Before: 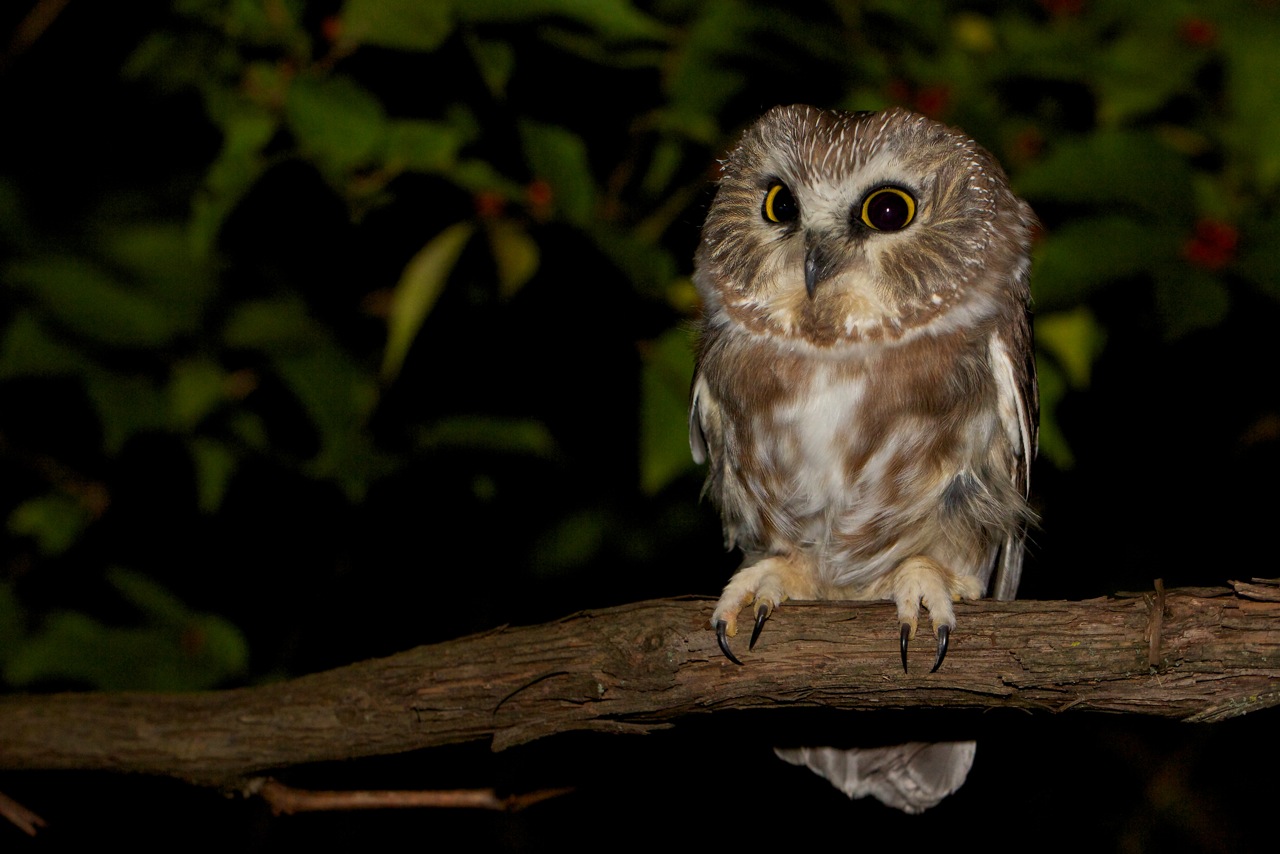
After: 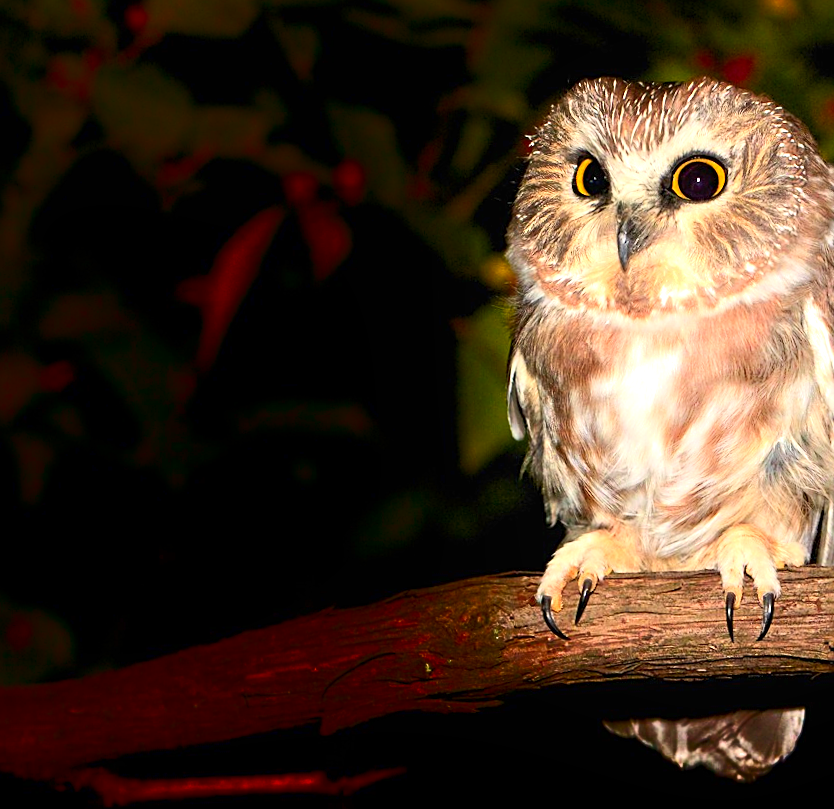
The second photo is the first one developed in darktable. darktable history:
exposure: black level correction 0, exposure 1.379 EV, compensate exposure bias true, compensate highlight preservation false
sharpen: on, module defaults
color zones: curves: ch1 [(0.235, 0.558) (0.75, 0.5)]; ch2 [(0.25, 0.462) (0.749, 0.457)], mix 40.67%
contrast brightness saturation: contrast 0.2, brightness 0.16, saturation 0.22
shadows and highlights: shadows -90, highlights 90, soften with gaussian
crop and rotate: left 13.537%, right 19.796%
rotate and perspective: rotation -2°, crop left 0.022, crop right 0.978, crop top 0.049, crop bottom 0.951
